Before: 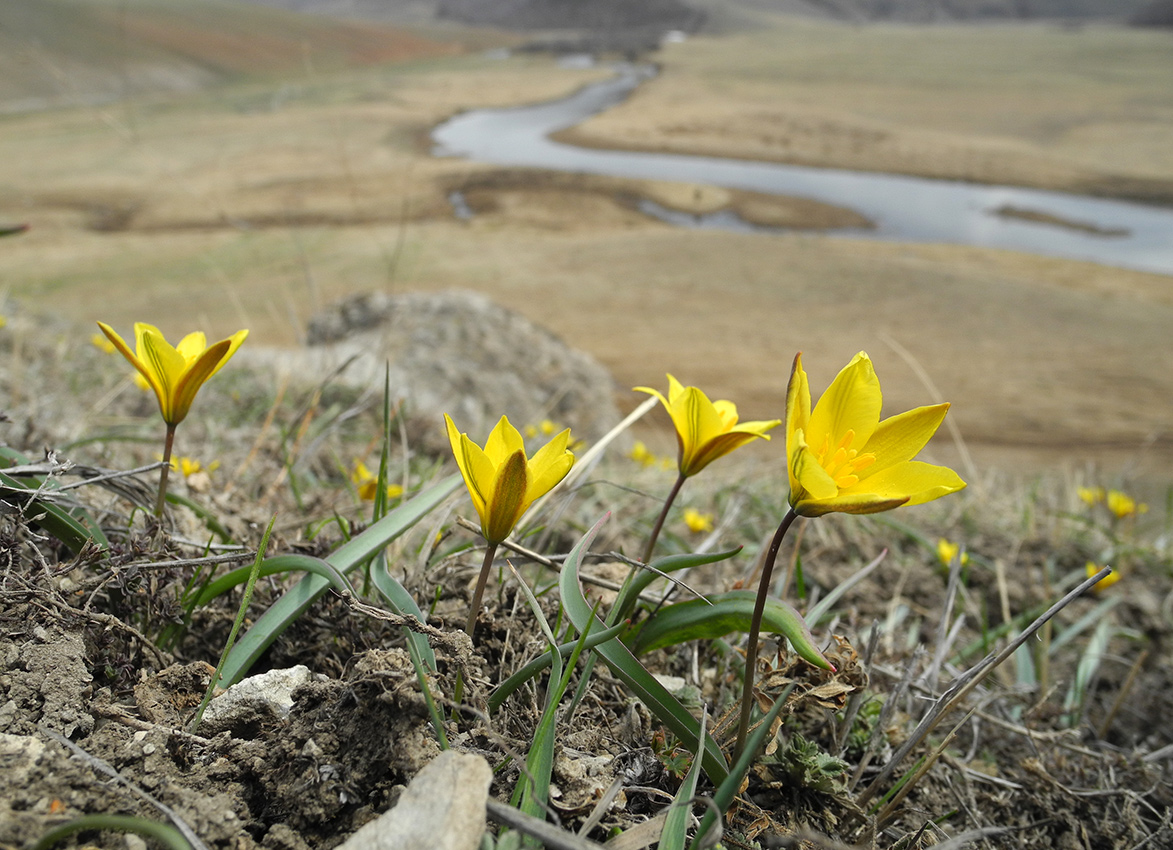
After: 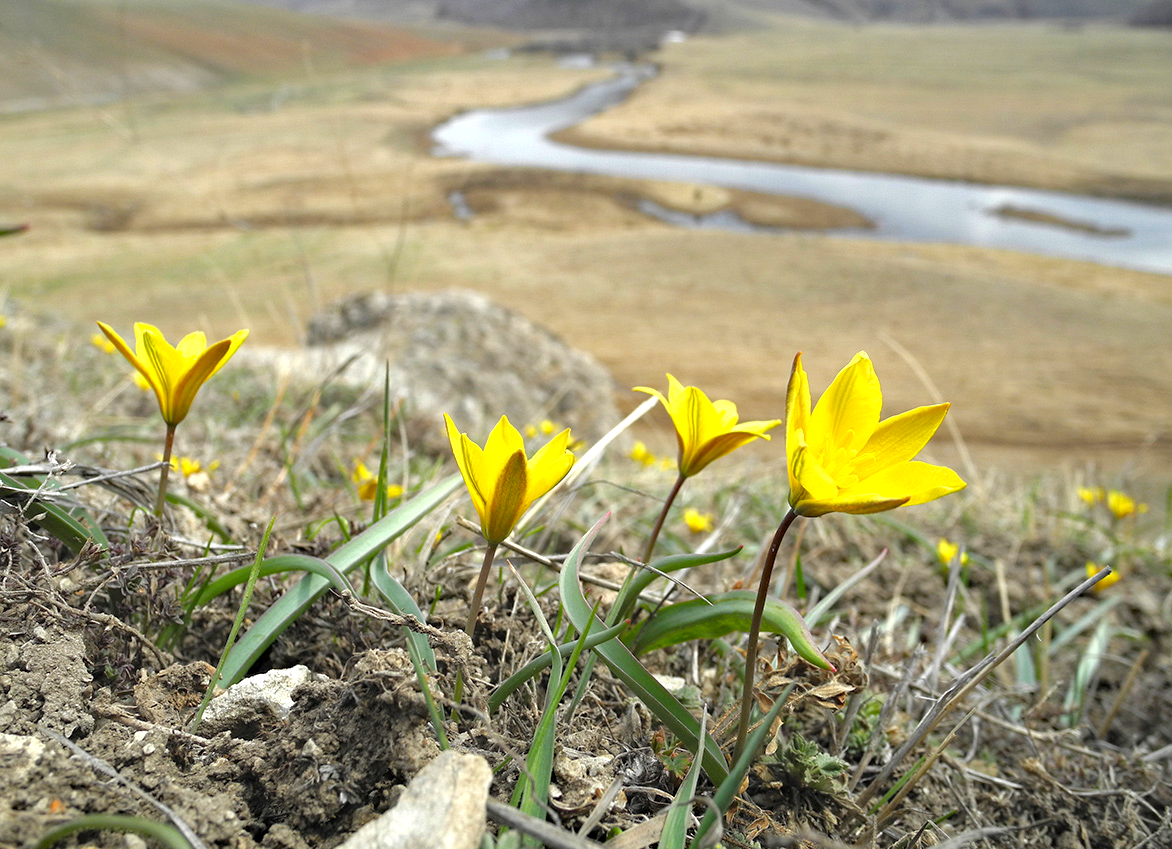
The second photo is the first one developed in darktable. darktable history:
haze removal: compatibility mode true, adaptive false
tone equalizer: -8 EV 0.25 EV, -7 EV 0.417 EV, -6 EV 0.417 EV, -5 EV 0.25 EV, -3 EV -0.25 EV, -2 EV -0.417 EV, -1 EV -0.417 EV, +0 EV -0.25 EV, edges refinement/feathering 500, mask exposure compensation -1.57 EV, preserve details guided filter
exposure: exposure 1 EV, compensate highlight preservation false
